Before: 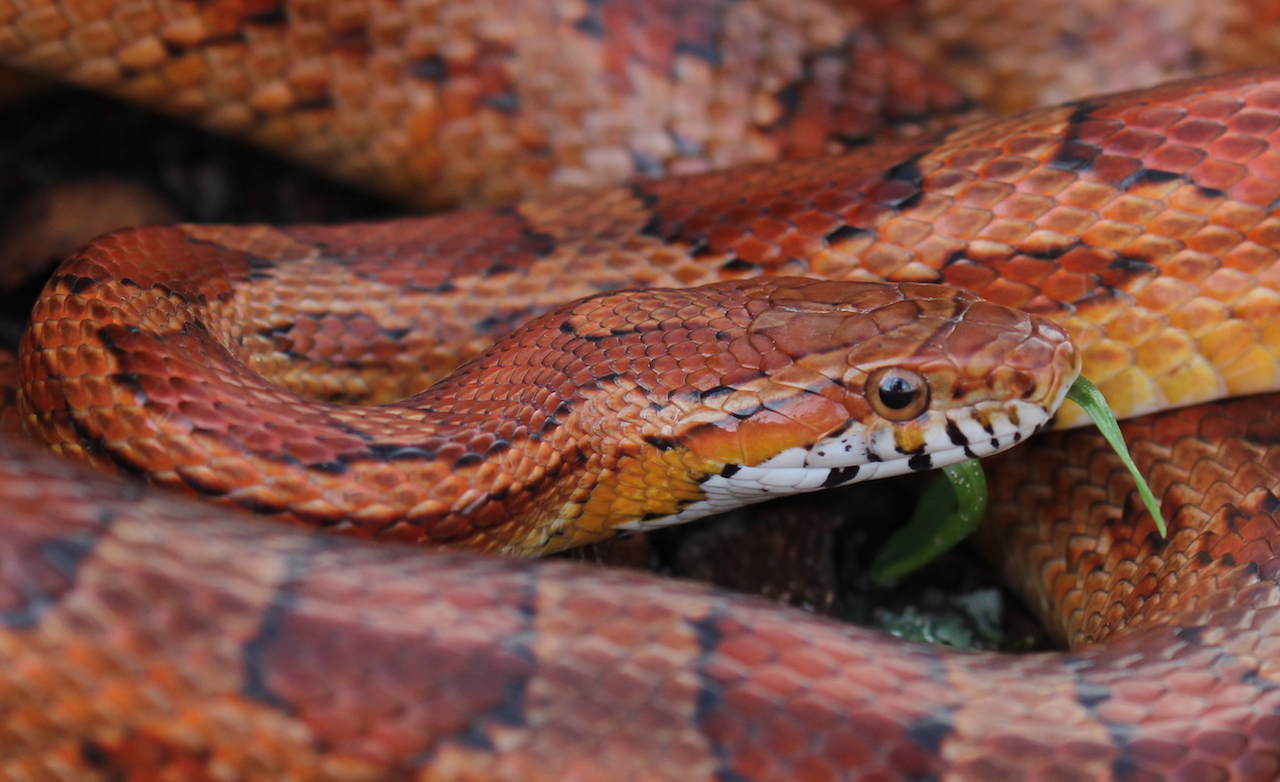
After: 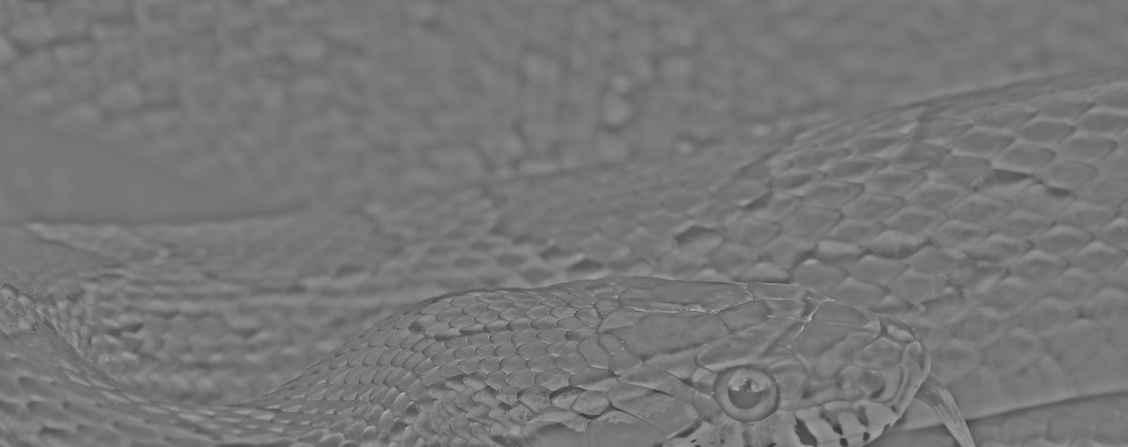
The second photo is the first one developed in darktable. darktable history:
crop and rotate: left 11.812%, bottom 42.776%
highpass: sharpness 25.84%, contrast boost 14.94%
